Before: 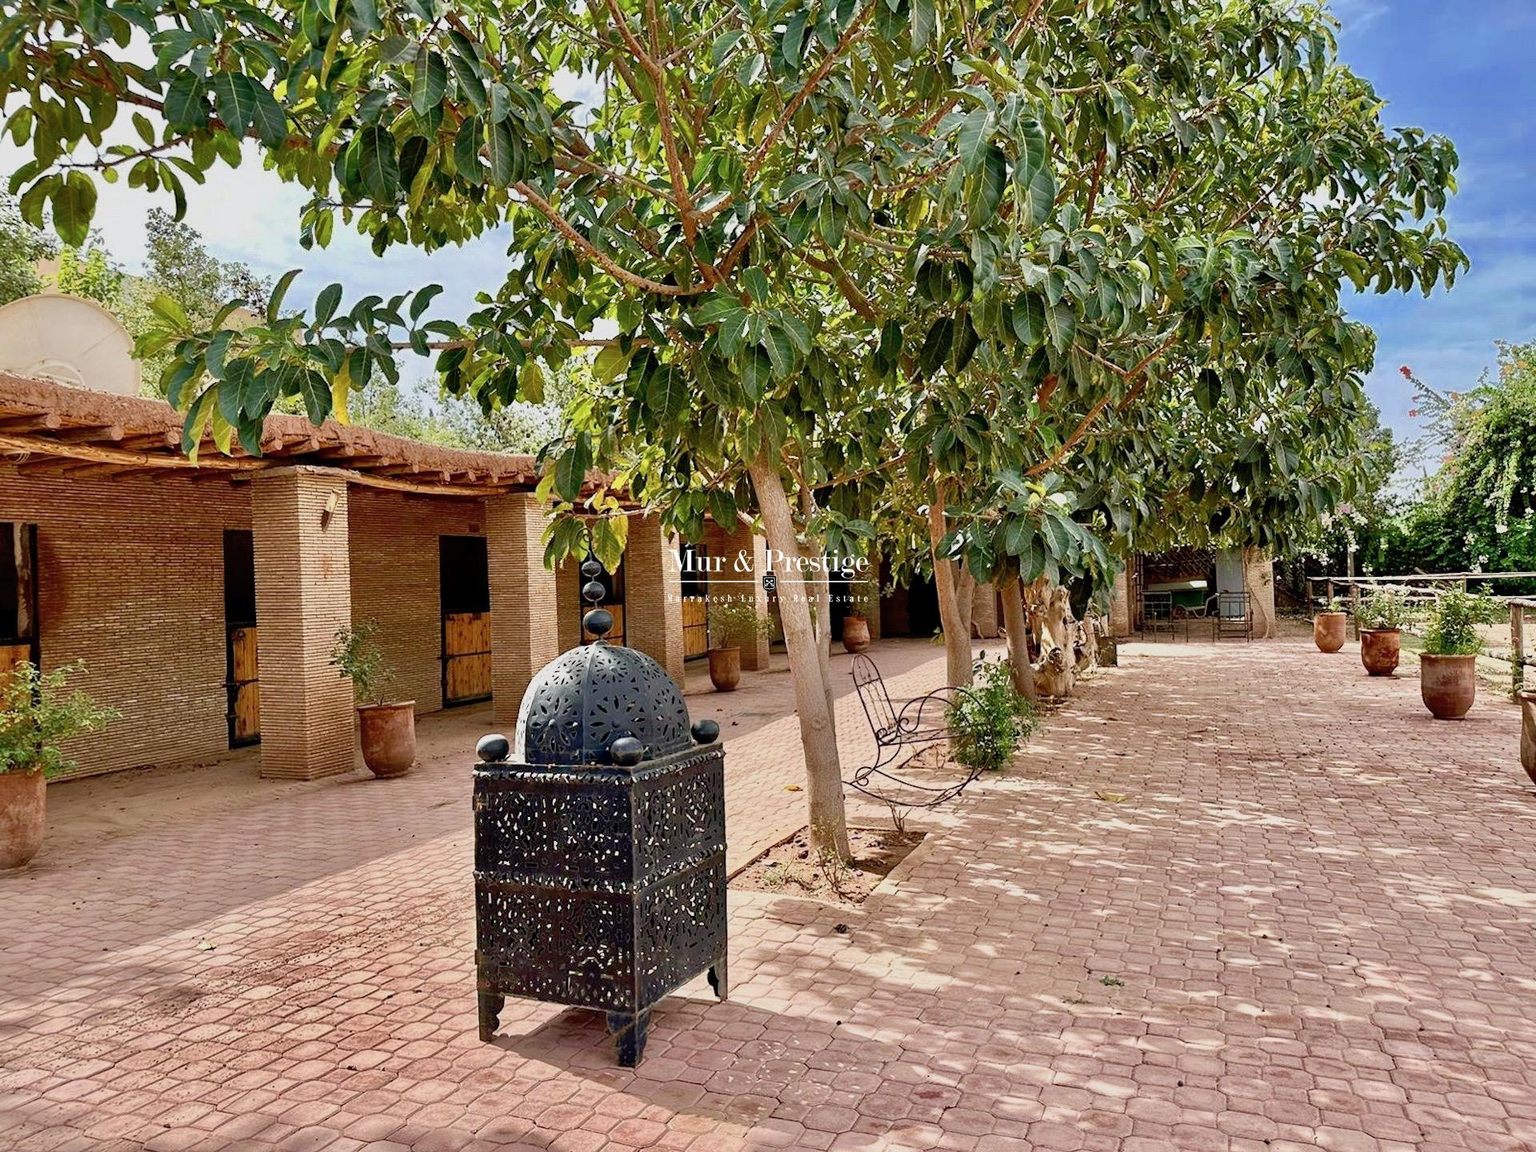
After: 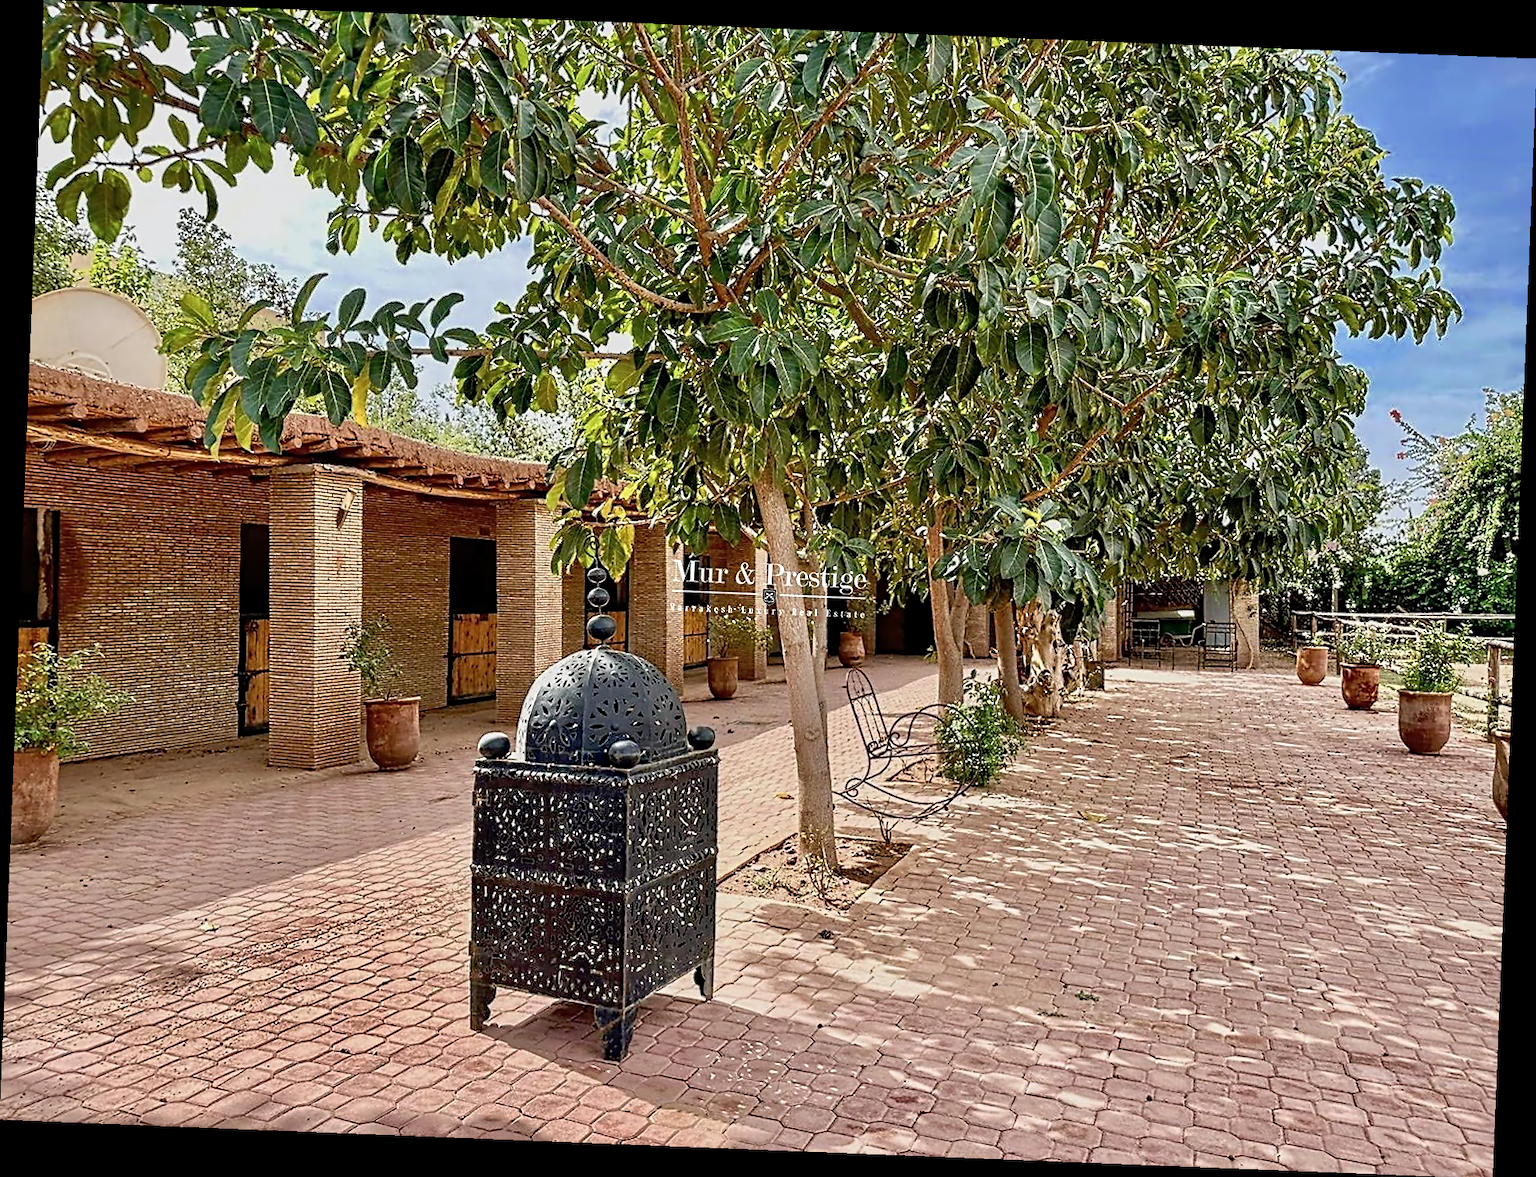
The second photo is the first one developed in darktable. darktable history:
rotate and perspective: rotation 2.27°, automatic cropping off
contrast equalizer: y [[0.5, 0.5, 0.5, 0.515, 0.749, 0.84], [0.5 ×6], [0.5 ×6], [0, 0, 0, 0.001, 0.067, 0.262], [0 ×6]]
